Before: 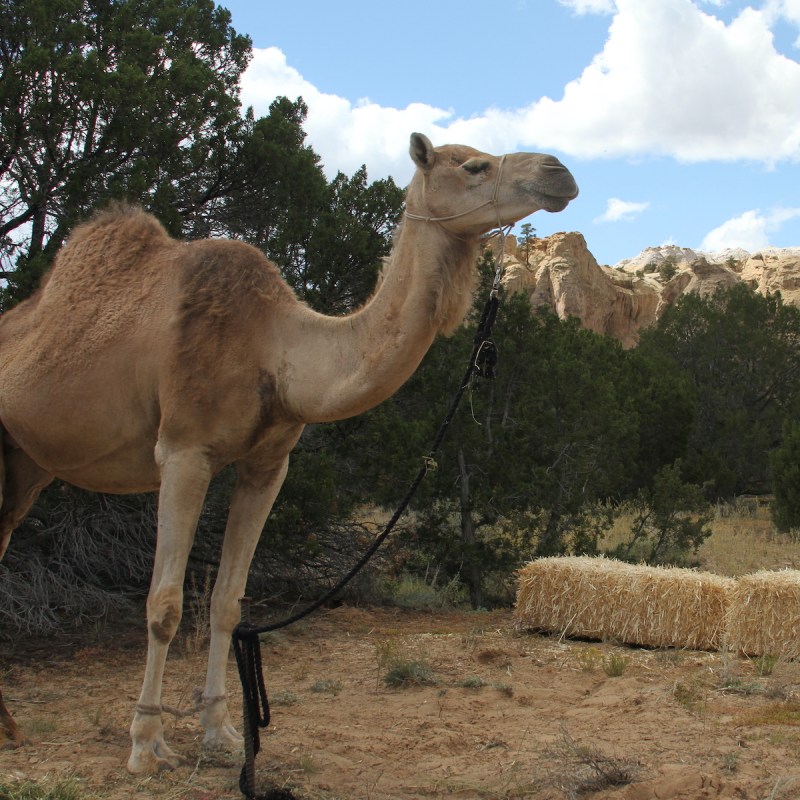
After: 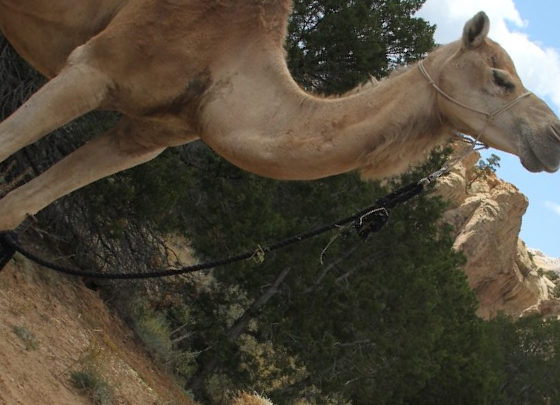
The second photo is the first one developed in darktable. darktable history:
crop and rotate: angle -45.61°, top 16.711%, right 0.844%, bottom 11.634%
